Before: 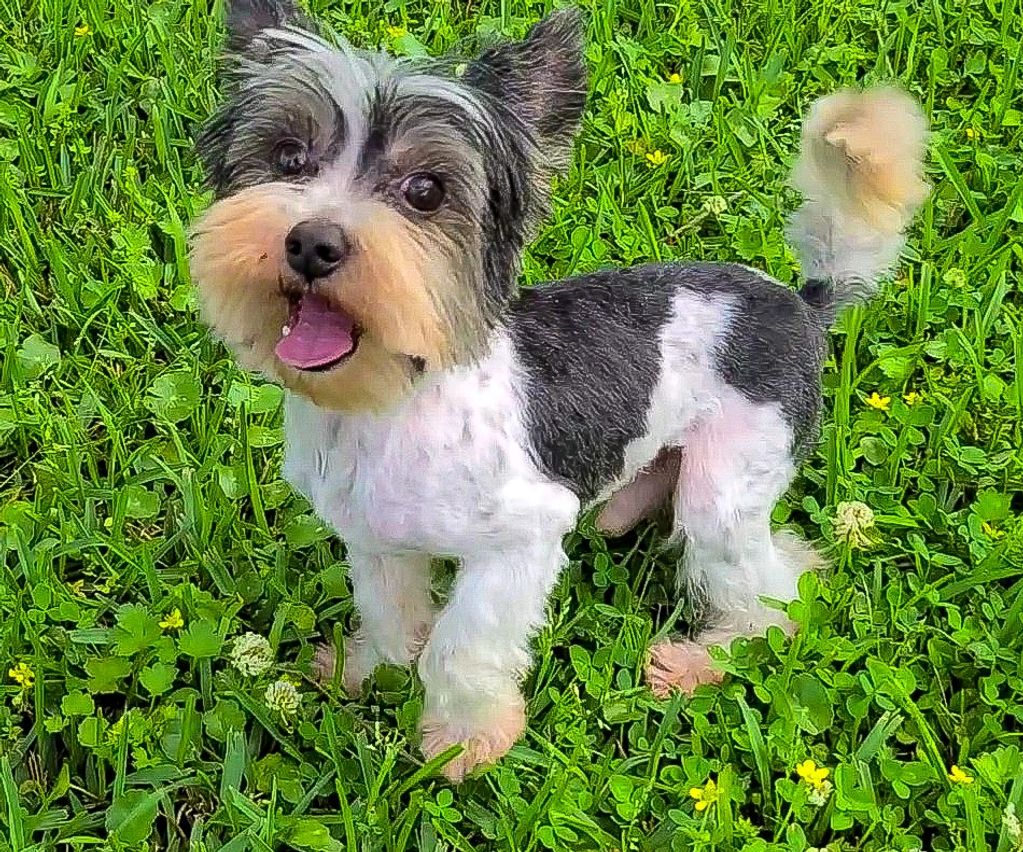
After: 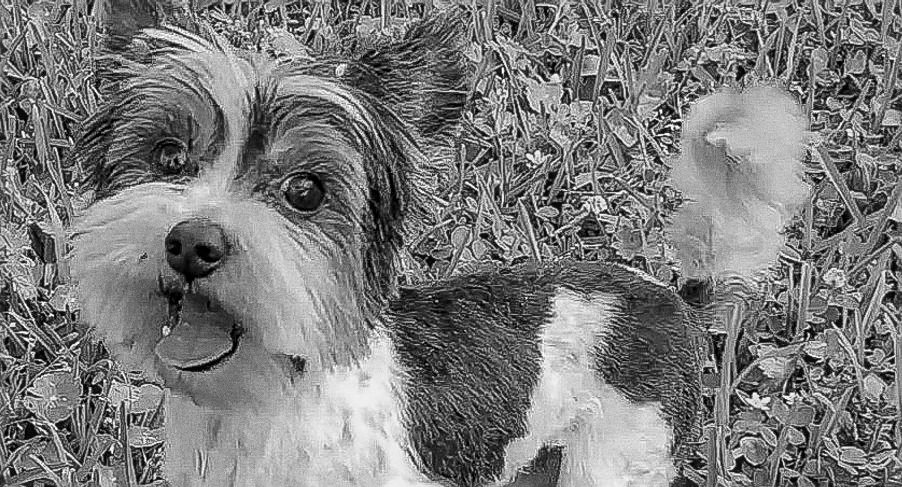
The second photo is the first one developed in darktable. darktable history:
grain: coarseness 0.09 ISO
monochrome: a 14.95, b -89.96
sharpen: on, module defaults
local contrast: on, module defaults
contrast brightness saturation: contrast -0.05, saturation -0.41
crop and rotate: left 11.812%, bottom 42.776%
